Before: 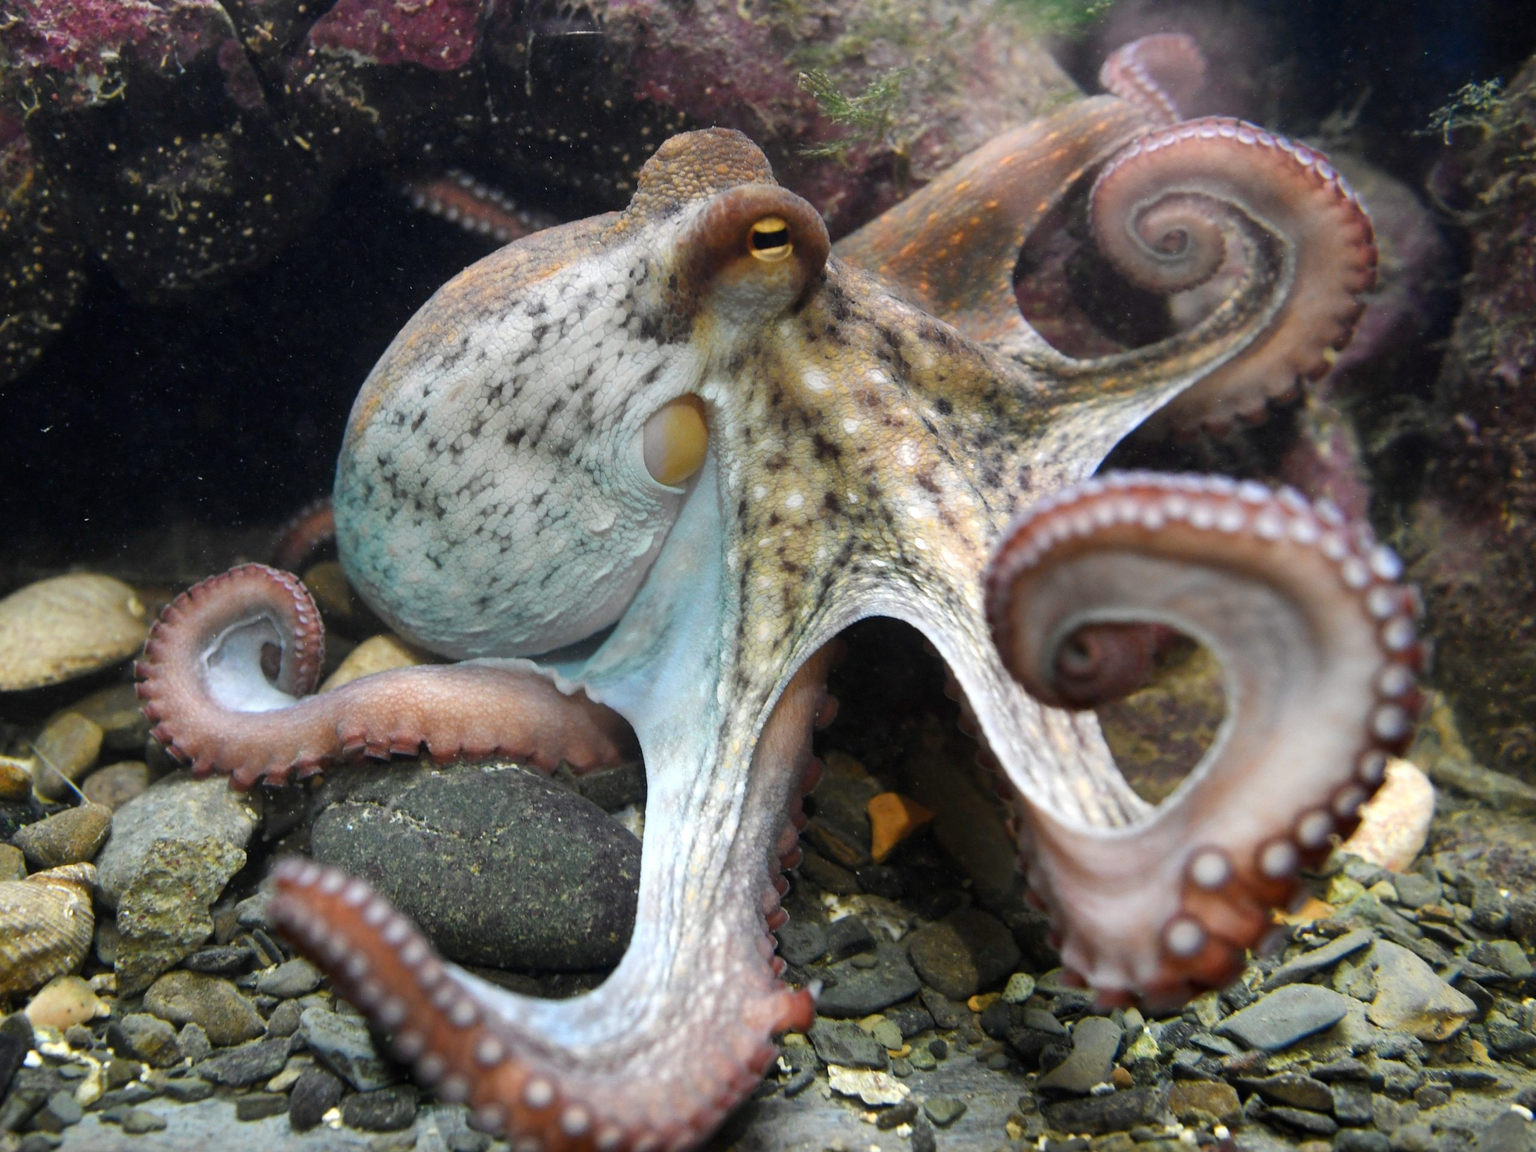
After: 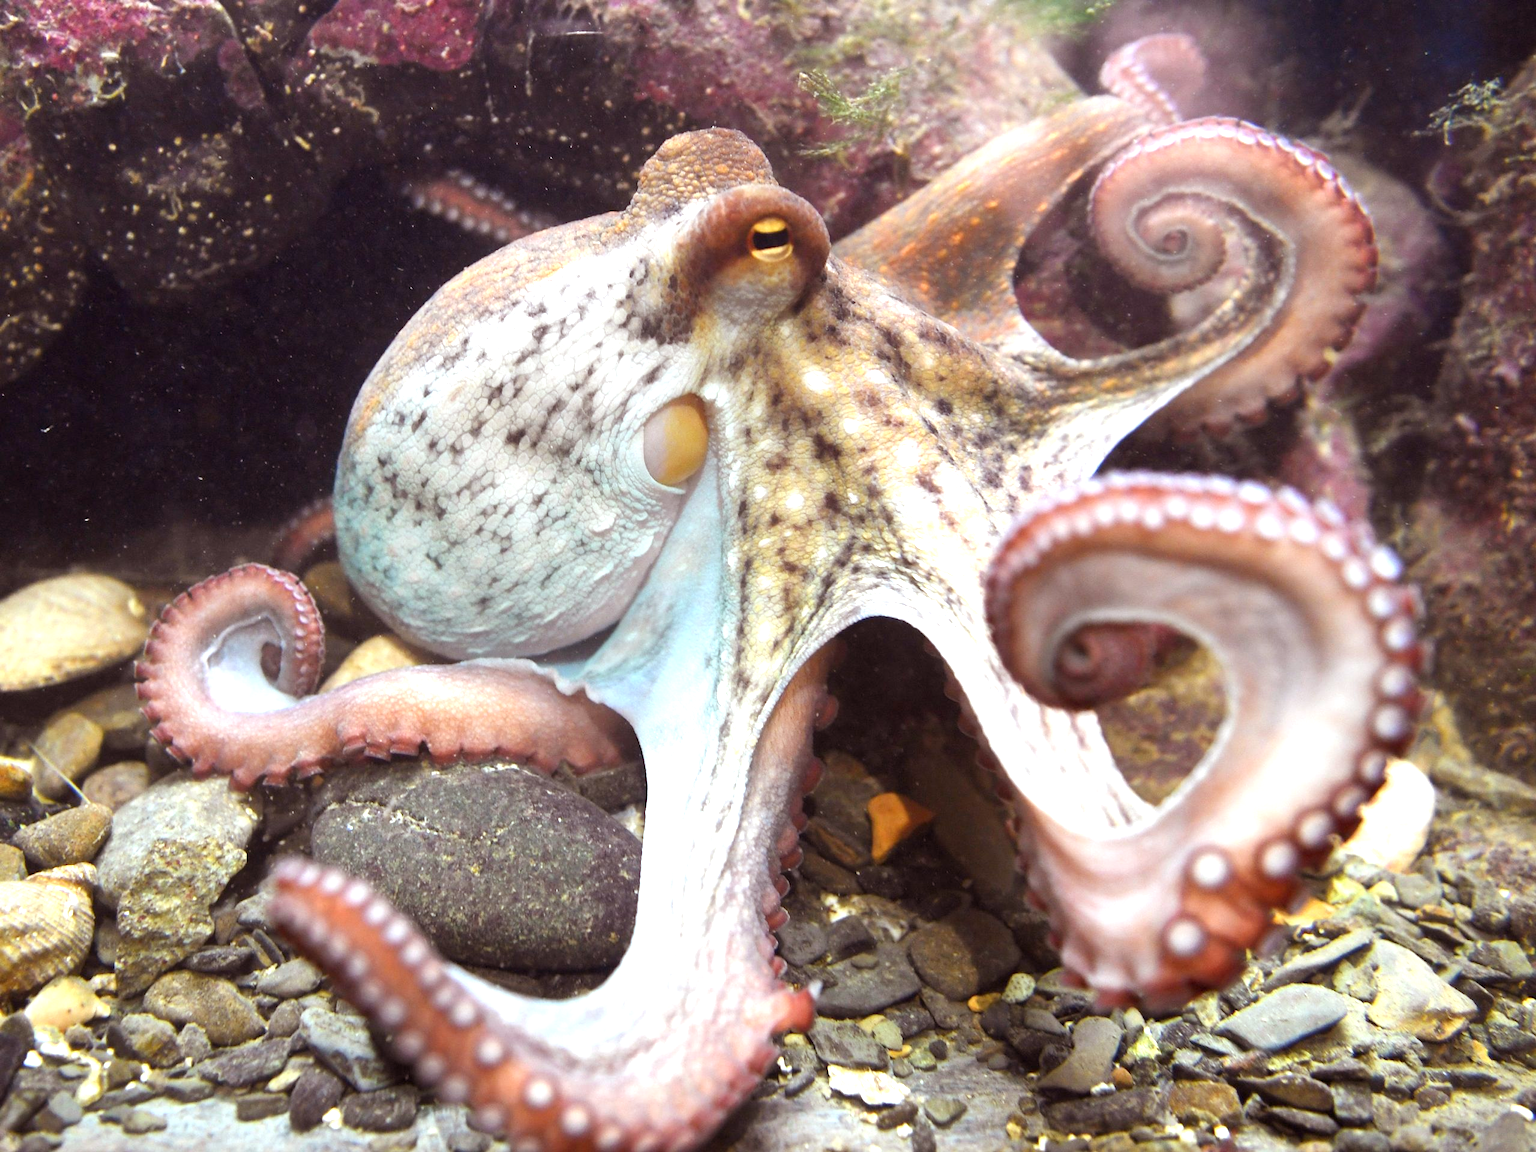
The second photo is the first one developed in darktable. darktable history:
exposure: black level correction 0, exposure 1 EV, compensate highlight preservation false
tone equalizer: on, module defaults
rgb levels: mode RGB, independent channels, levels [[0, 0.474, 1], [0, 0.5, 1], [0, 0.5, 1]]
white balance: emerald 1
